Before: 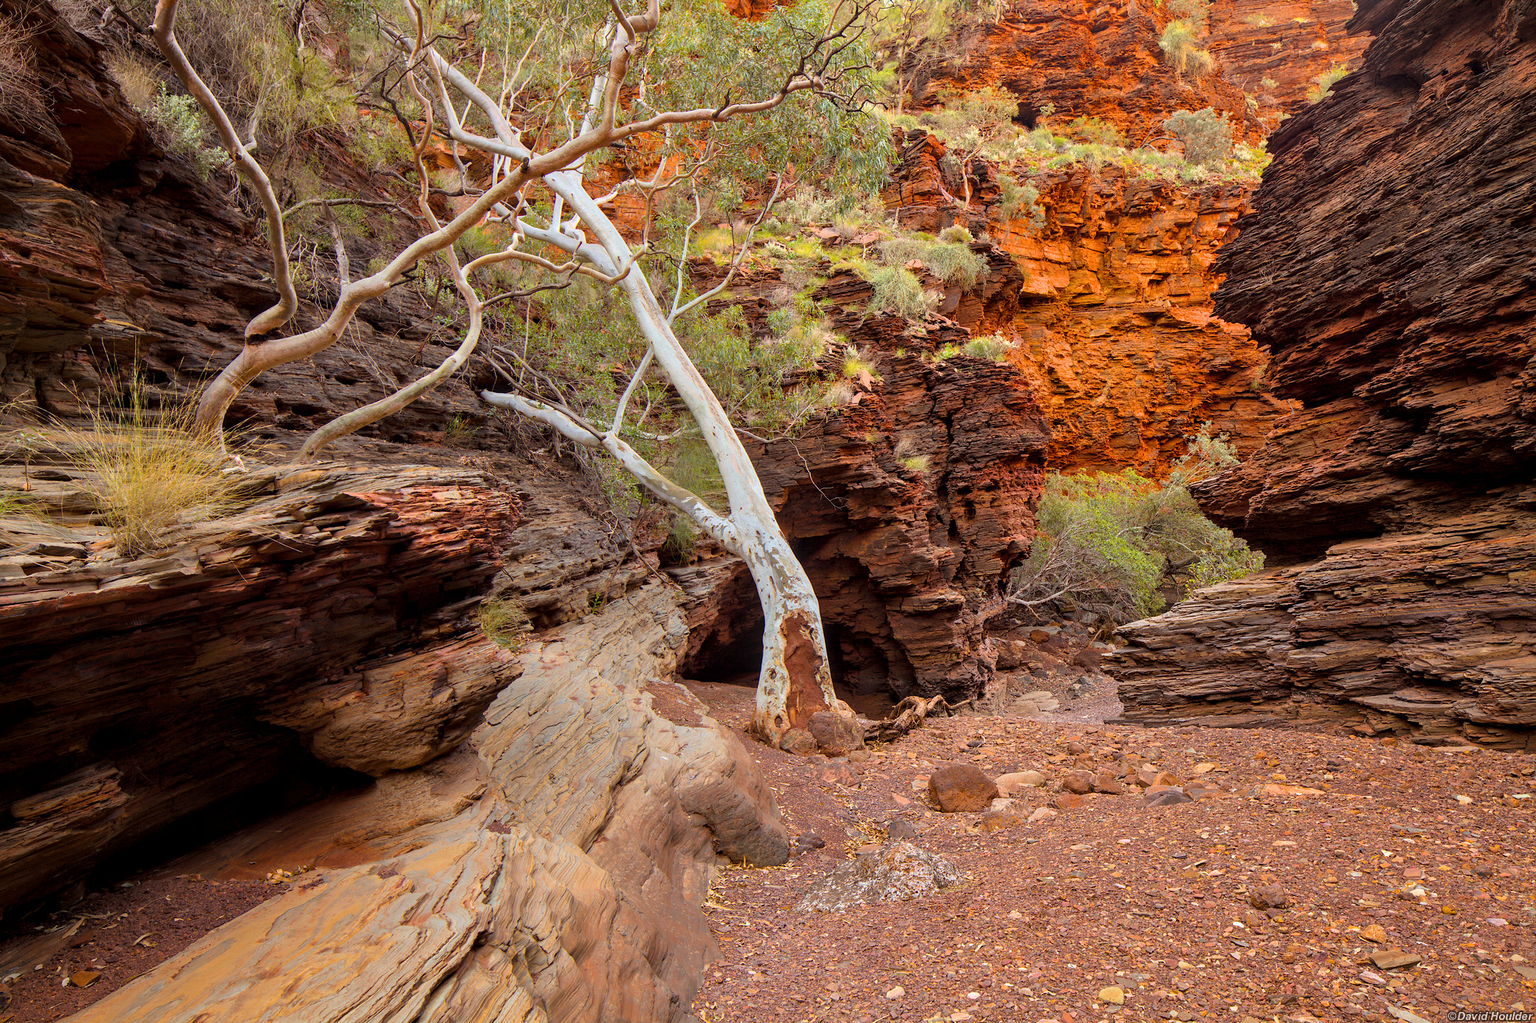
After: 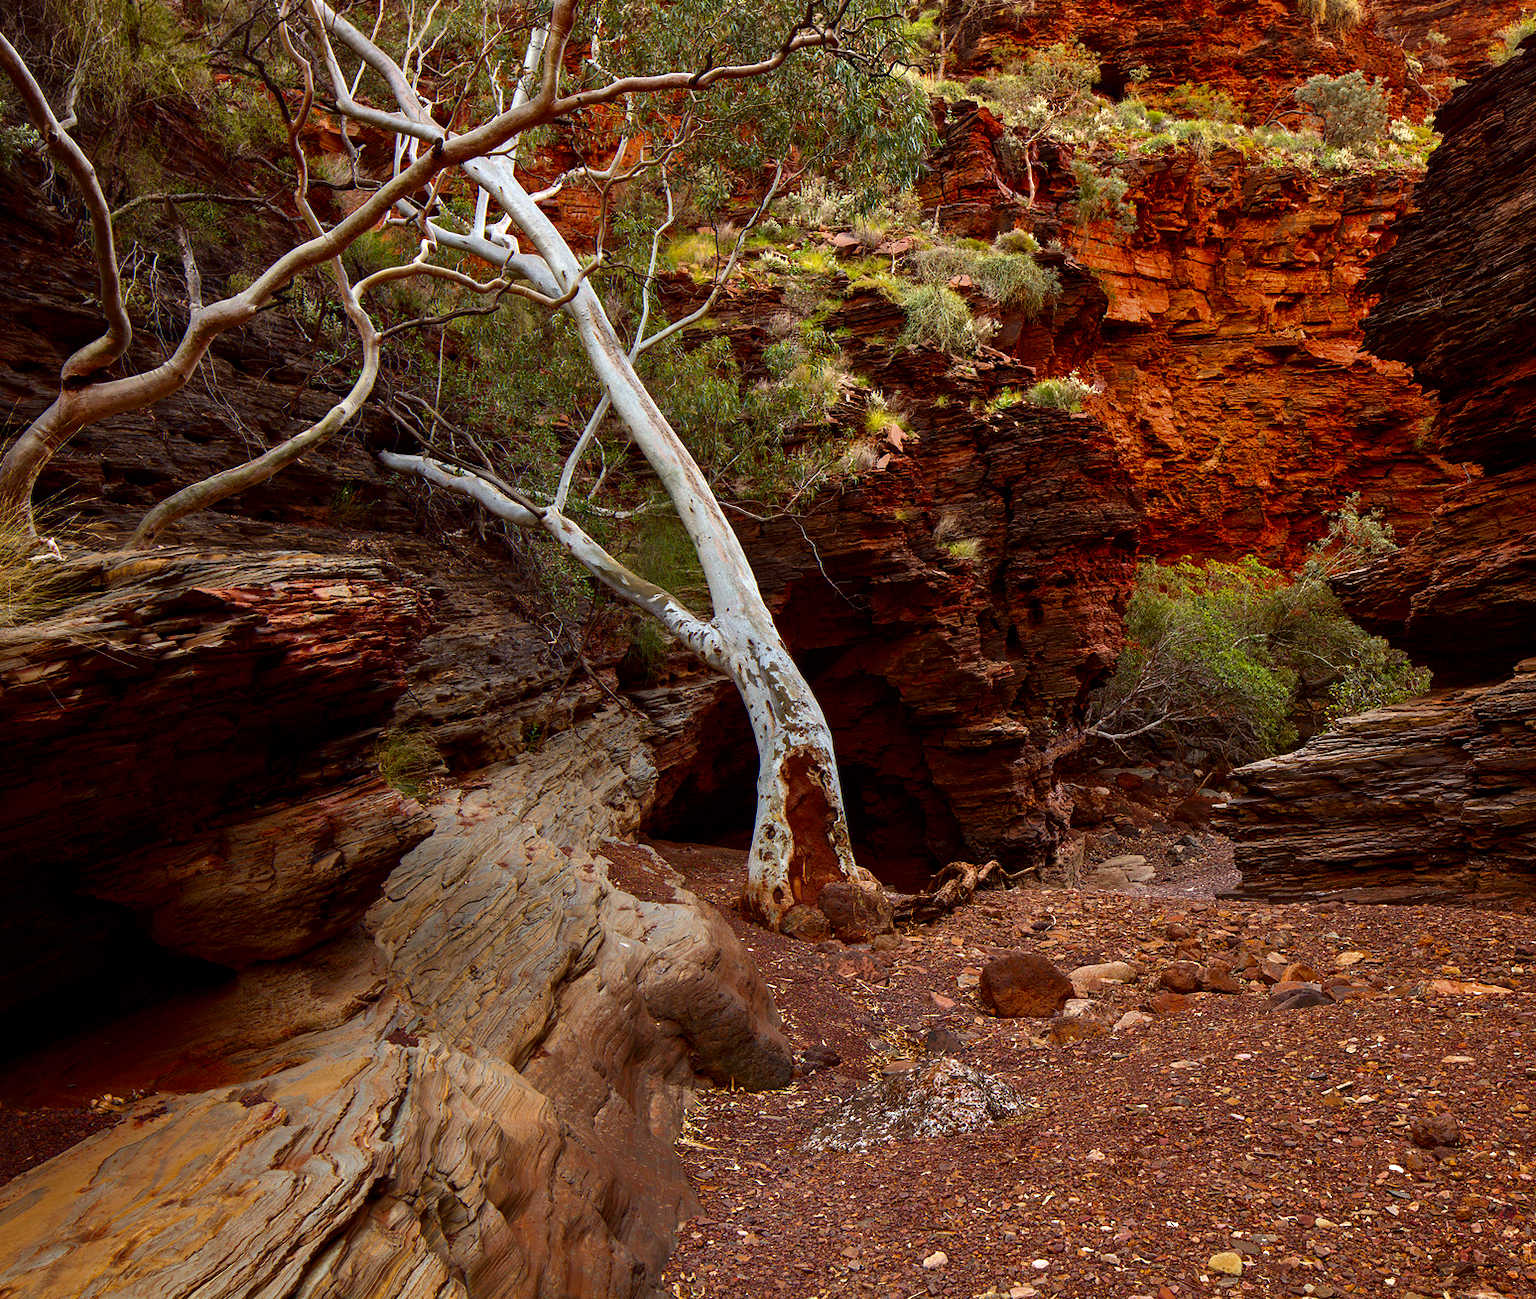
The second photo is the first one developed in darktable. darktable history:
tone equalizer: -8 EV -0.417 EV, -7 EV -0.384 EV, -6 EV -0.311 EV, -5 EV -0.232 EV, -3 EV 0.219 EV, -2 EV 0.329 EV, -1 EV 0.377 EV, +0 EV 0.394 EV, mask exposure compensation -0.487 EV
crop and rotate: left 12.996%, top 5.4%, right 12.565%
contrast brightness saturation: brightness -0.501
exposure: exposure -0.155 EV, compensate highlight preservation false
